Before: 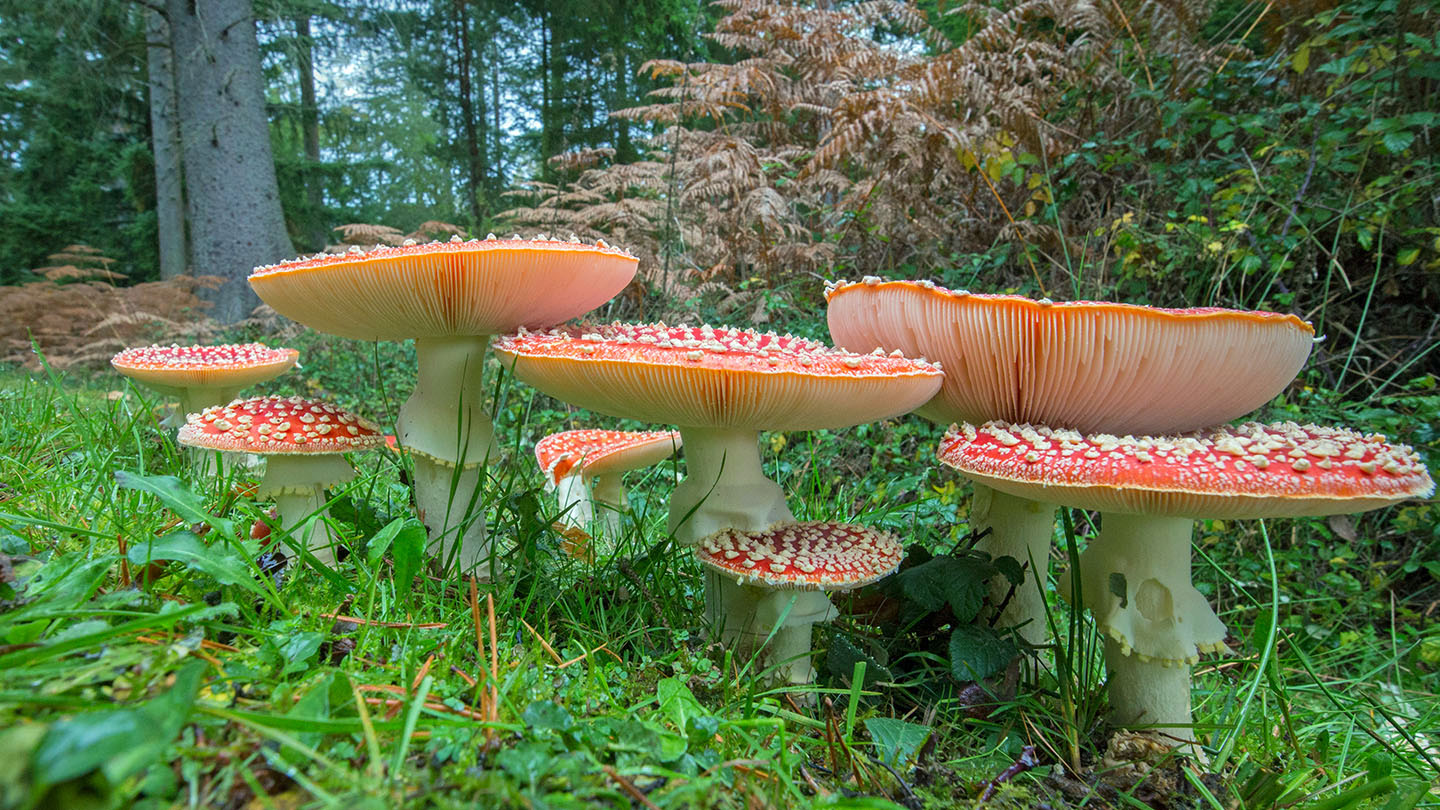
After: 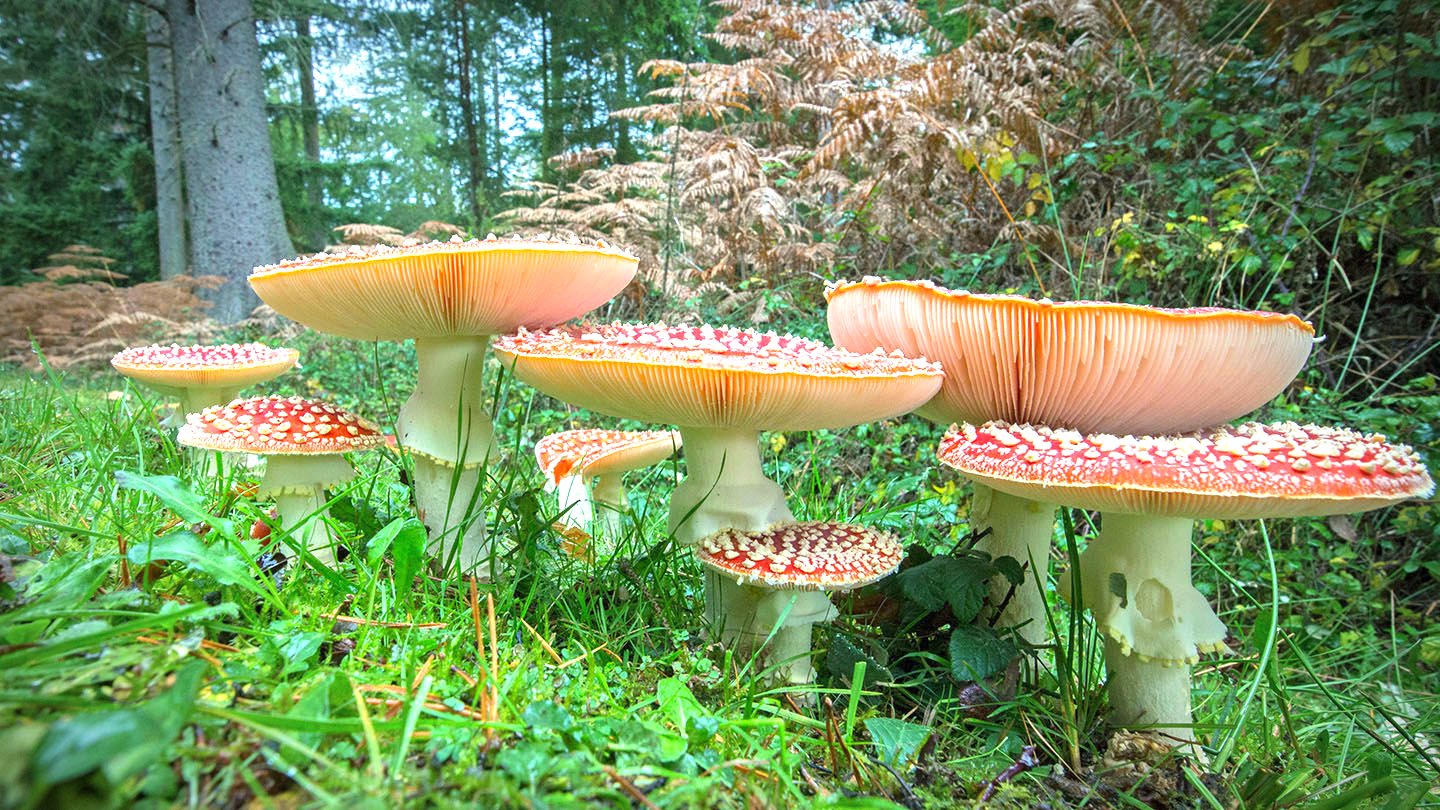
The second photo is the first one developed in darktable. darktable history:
exposure: black level correction 0, exposure 1.1 EV, compensate highlight preservation false
vignetting: fall-off start 70.97%, brightness -0.584, saturation -0.118, width/height ratio 1.333
